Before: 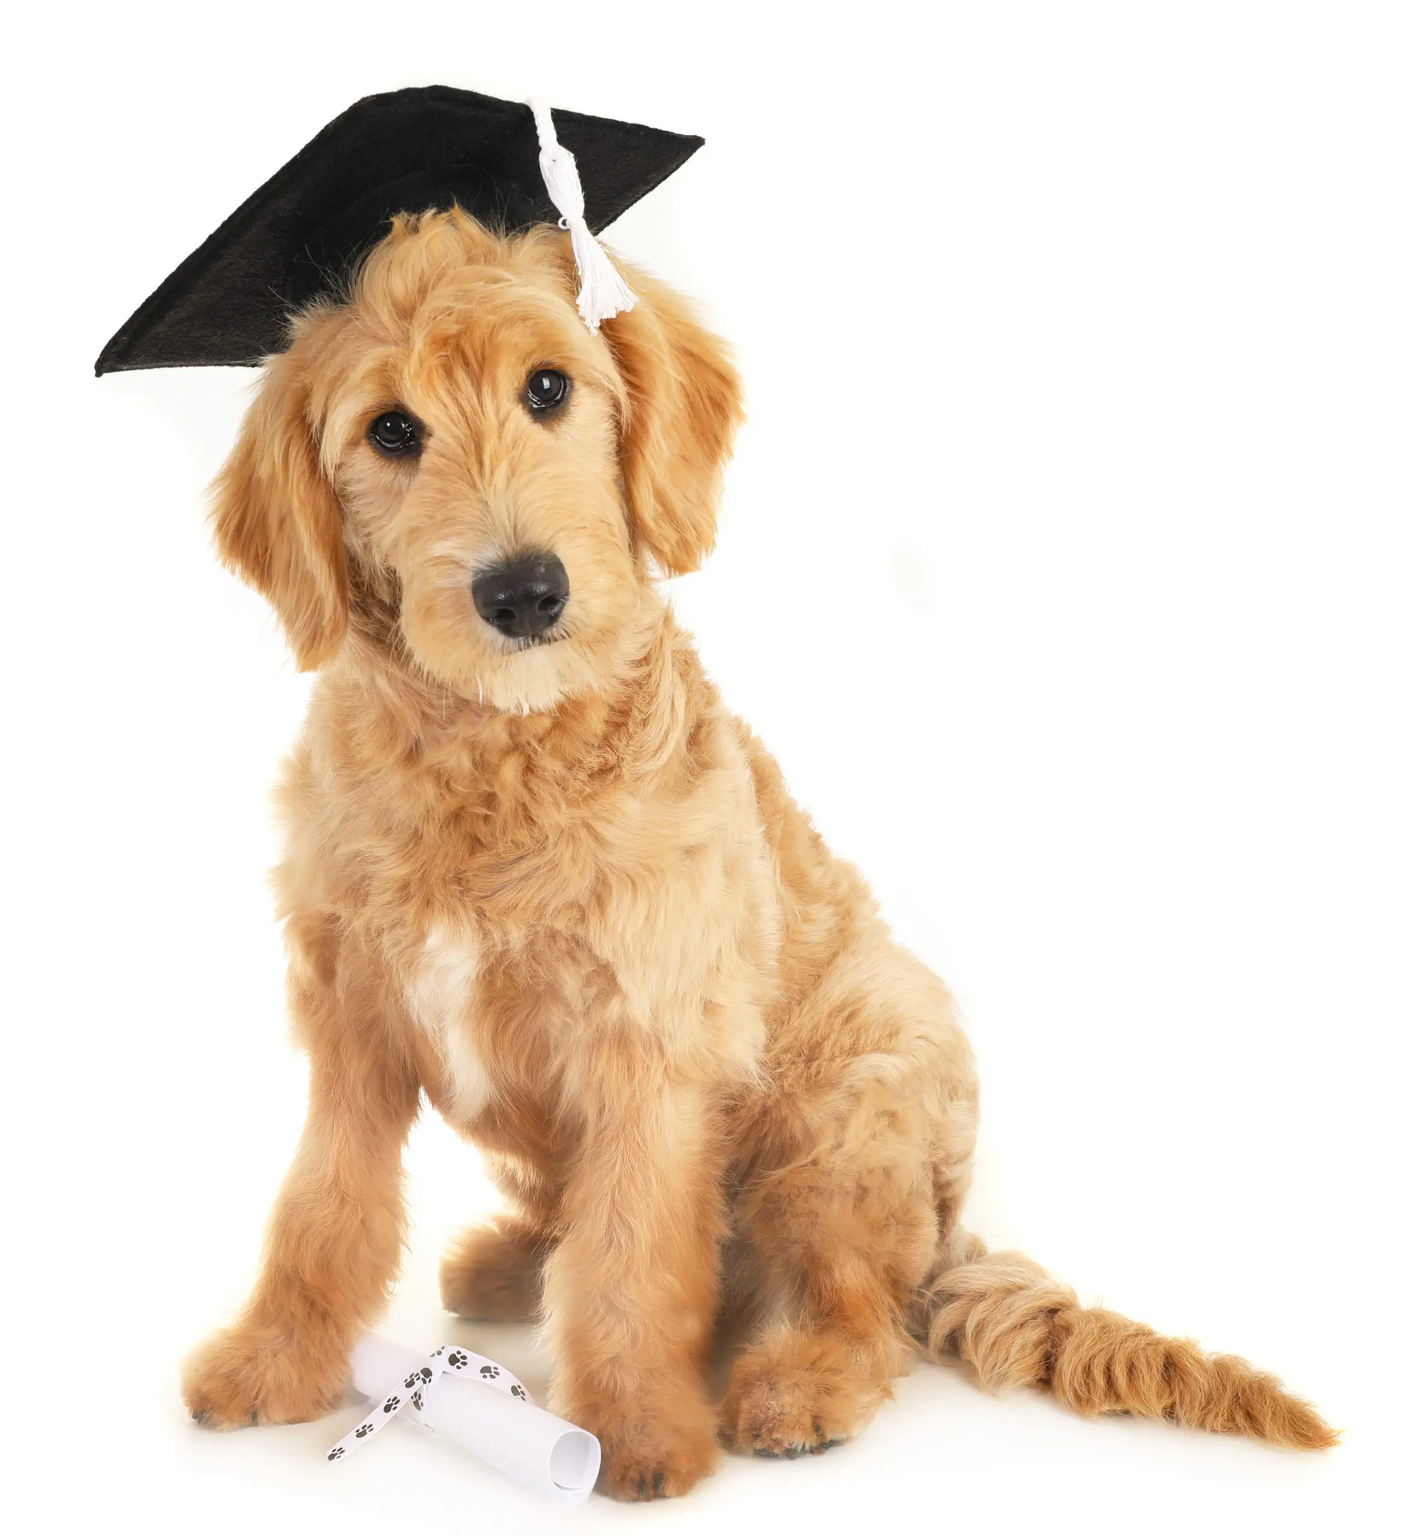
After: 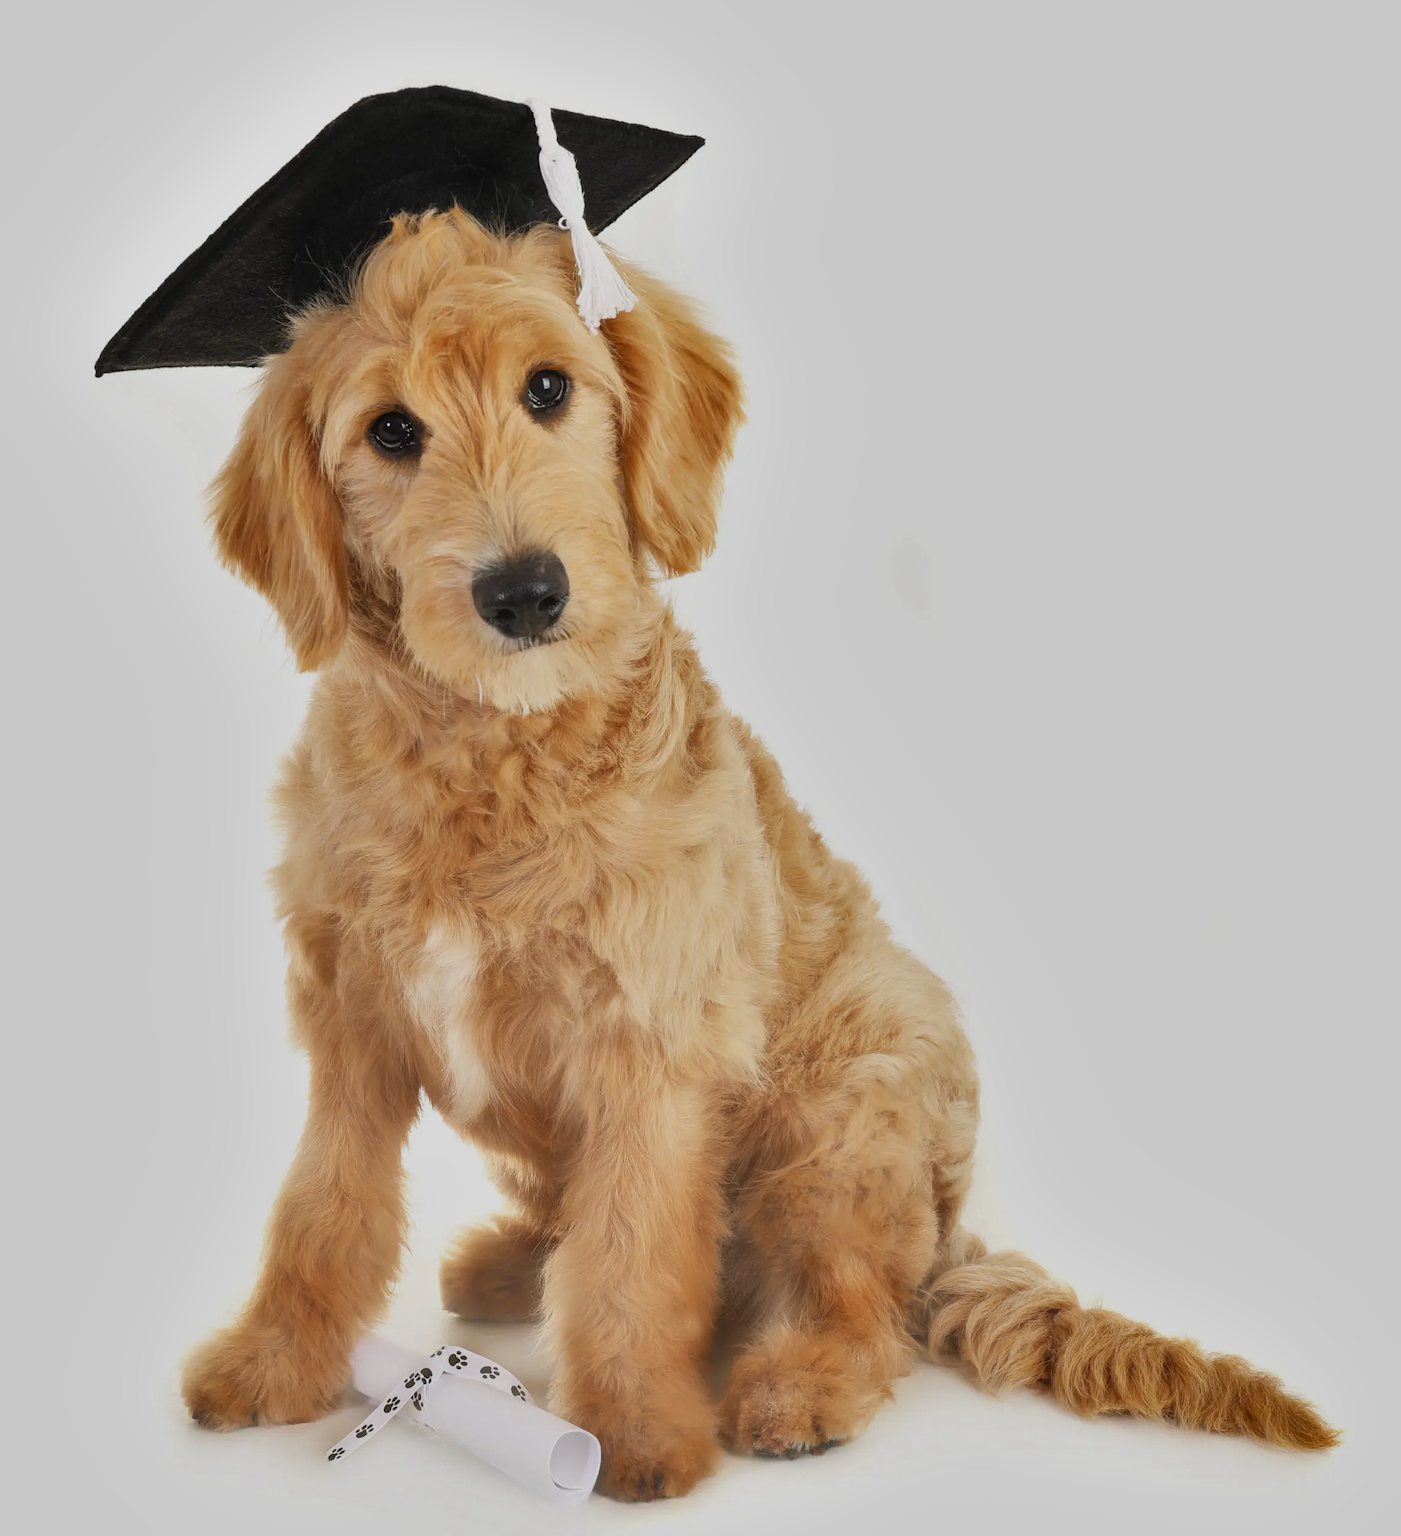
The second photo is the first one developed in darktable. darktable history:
exposure: exposure -0.492 EV, compensate highlight preservation false
shadows and highlights: low approximation 0.01, soften with gaussian
